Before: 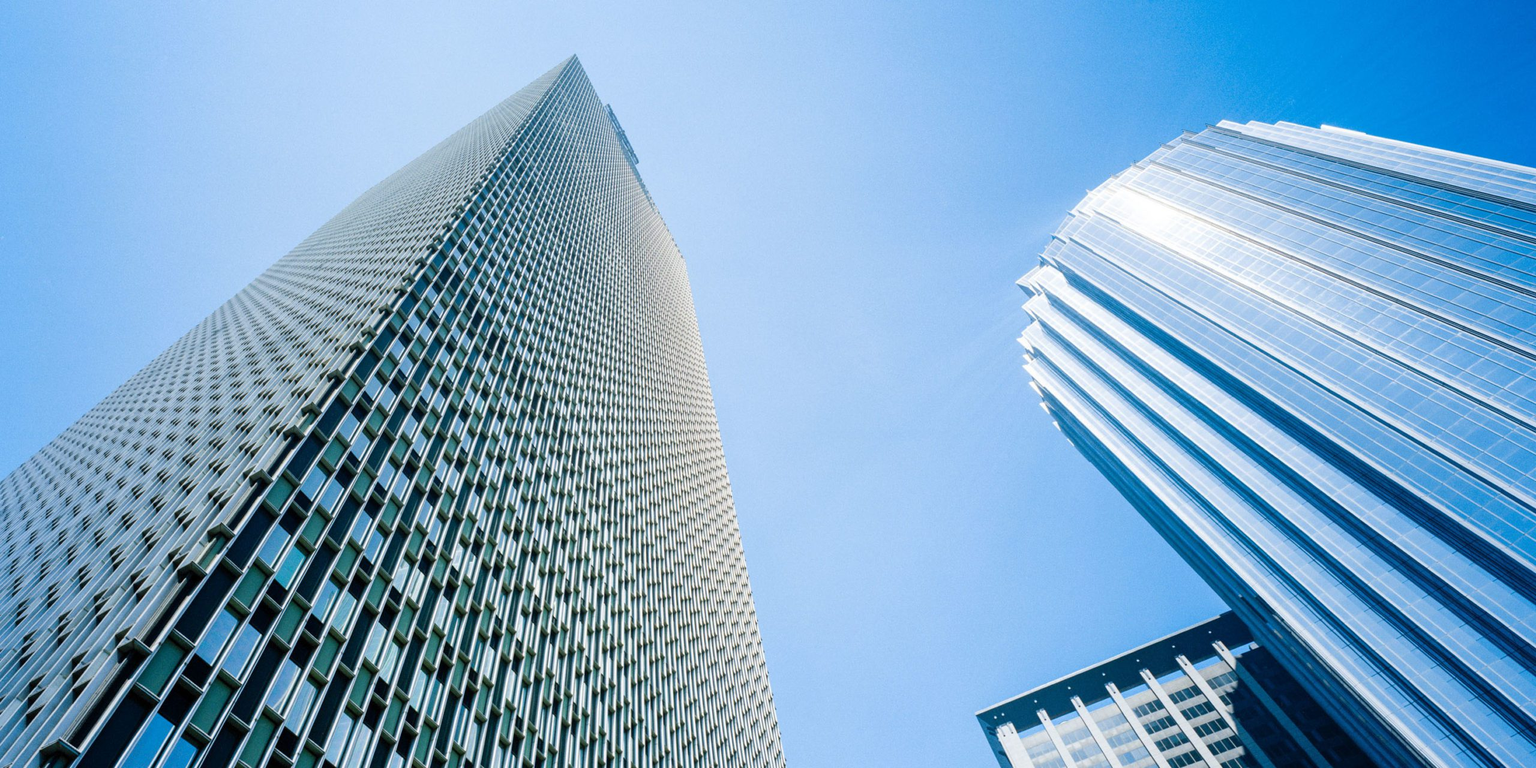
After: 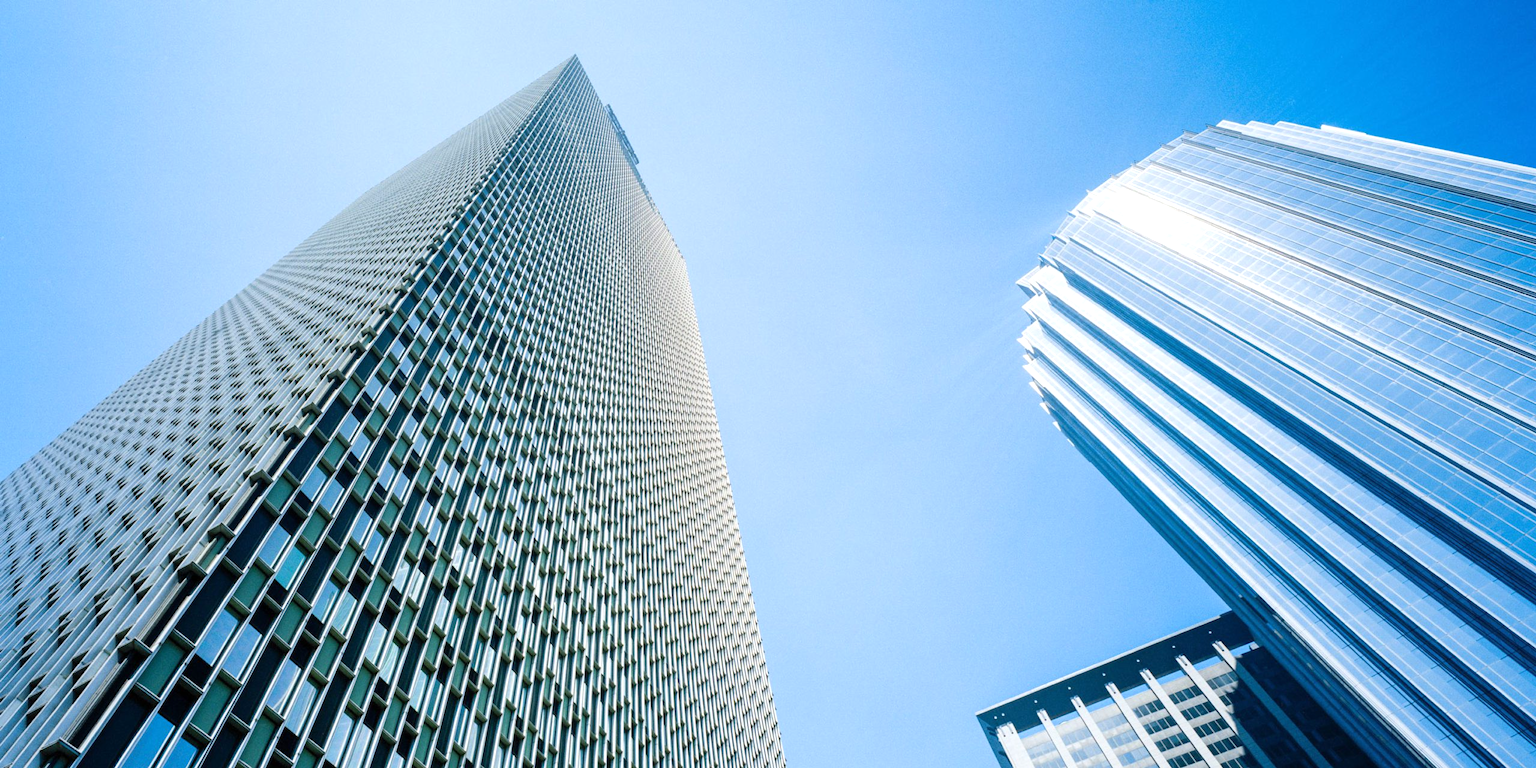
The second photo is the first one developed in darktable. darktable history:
exposure: exposure 0.2 EV, compensate highlight preservation false
tone equalizer: on, module defaults
